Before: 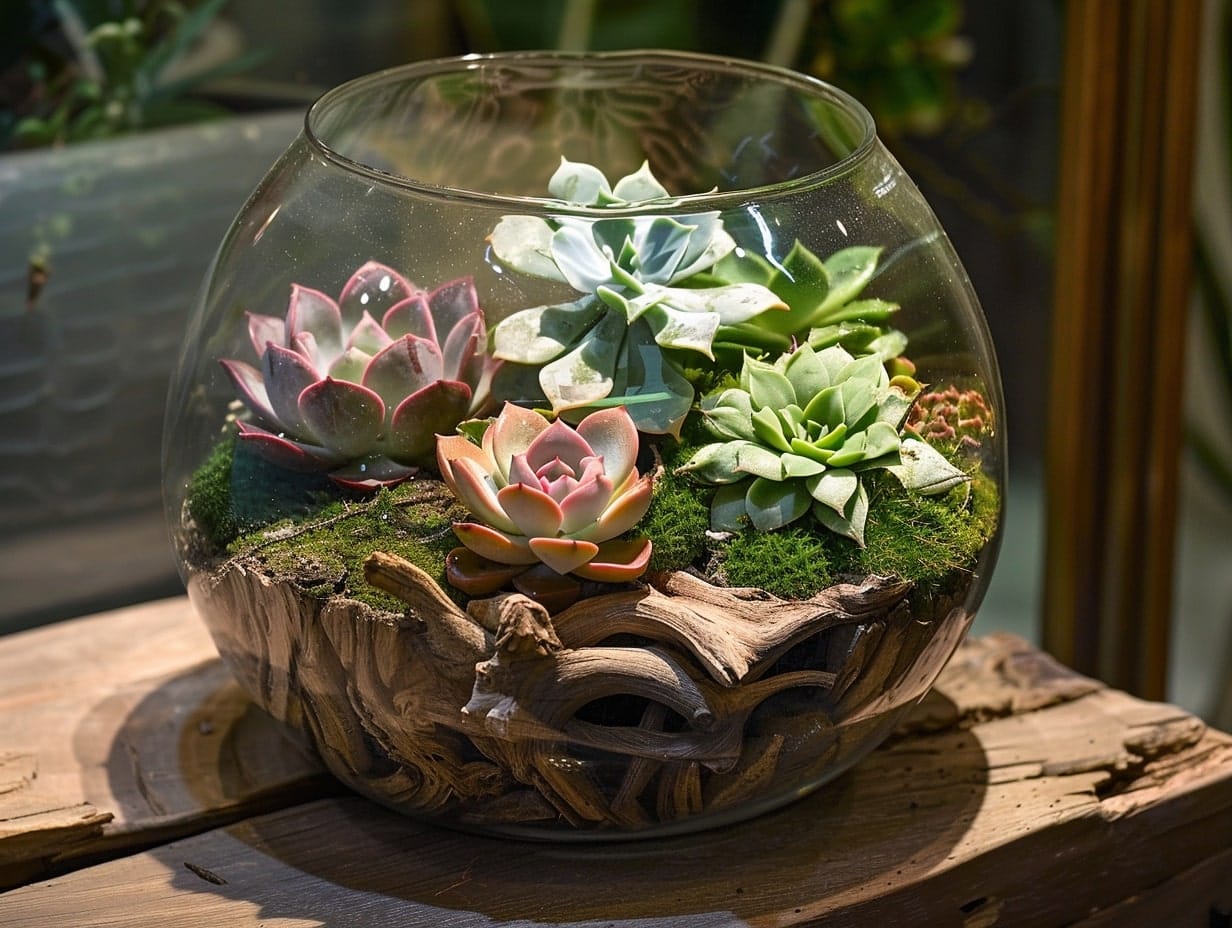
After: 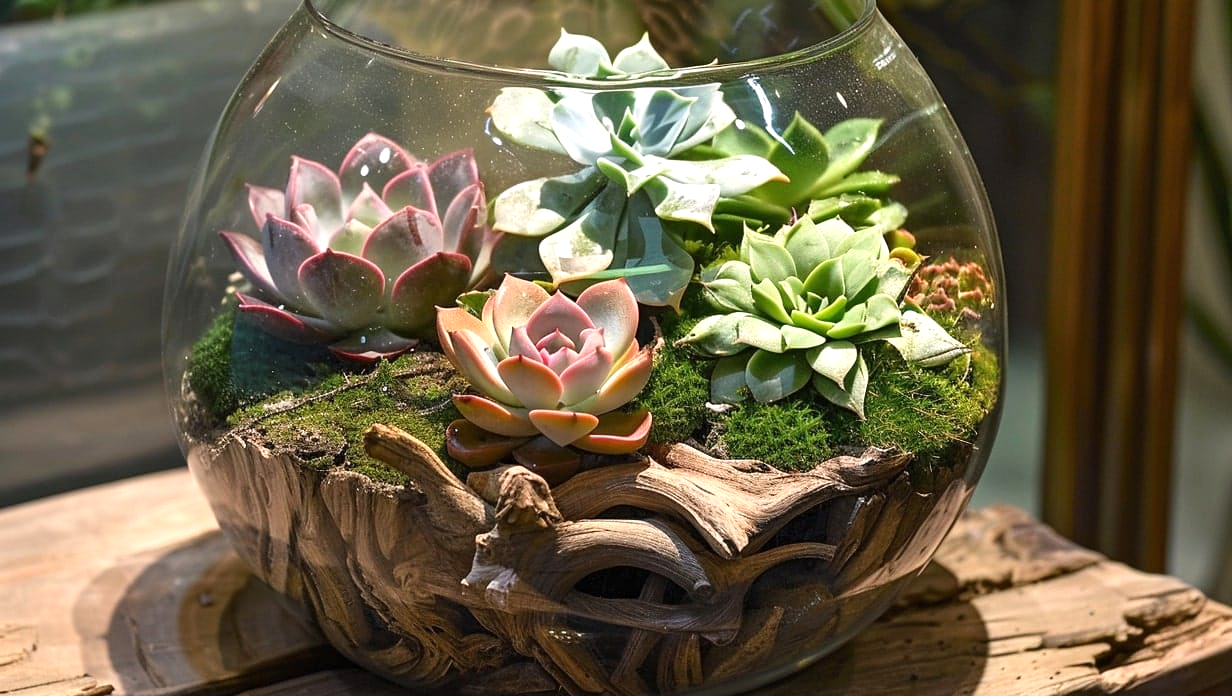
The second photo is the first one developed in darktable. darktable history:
crop: top 13.819%, bottom 11.169%
exposure: exposure 0.376 EV, compensate highlight preservation false
